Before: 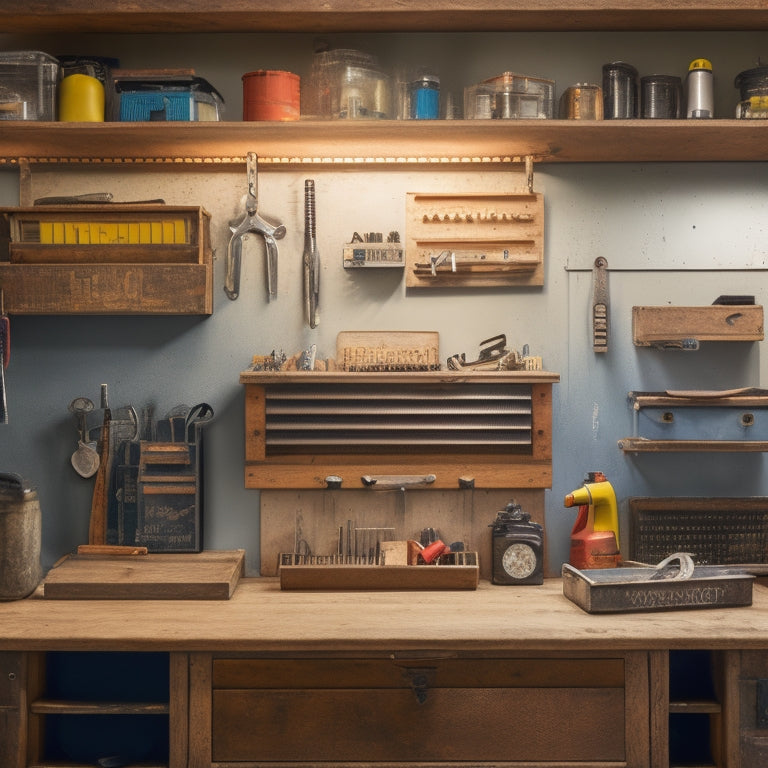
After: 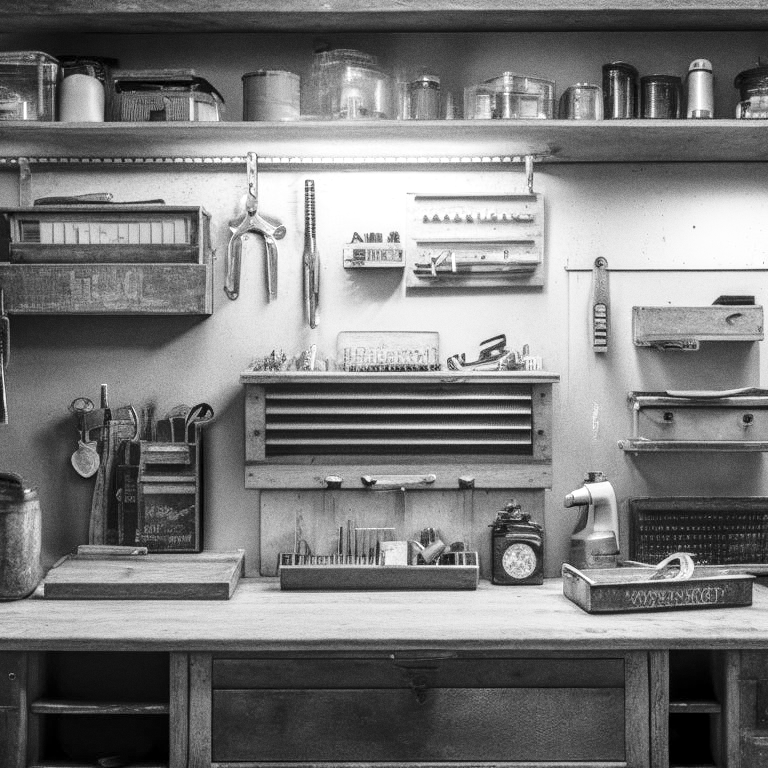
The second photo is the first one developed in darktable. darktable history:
contrast brightness saturation: saturation -1
grain: coarseness 0.09 ISO
local contrast: detail 130%
base curve: curves: ch0 [(0, 0) (0.036, 0.037) (0.121, 0.228) (0.46, 0.76) (0.859, 0.983) (1, 1)], preserve colors none
